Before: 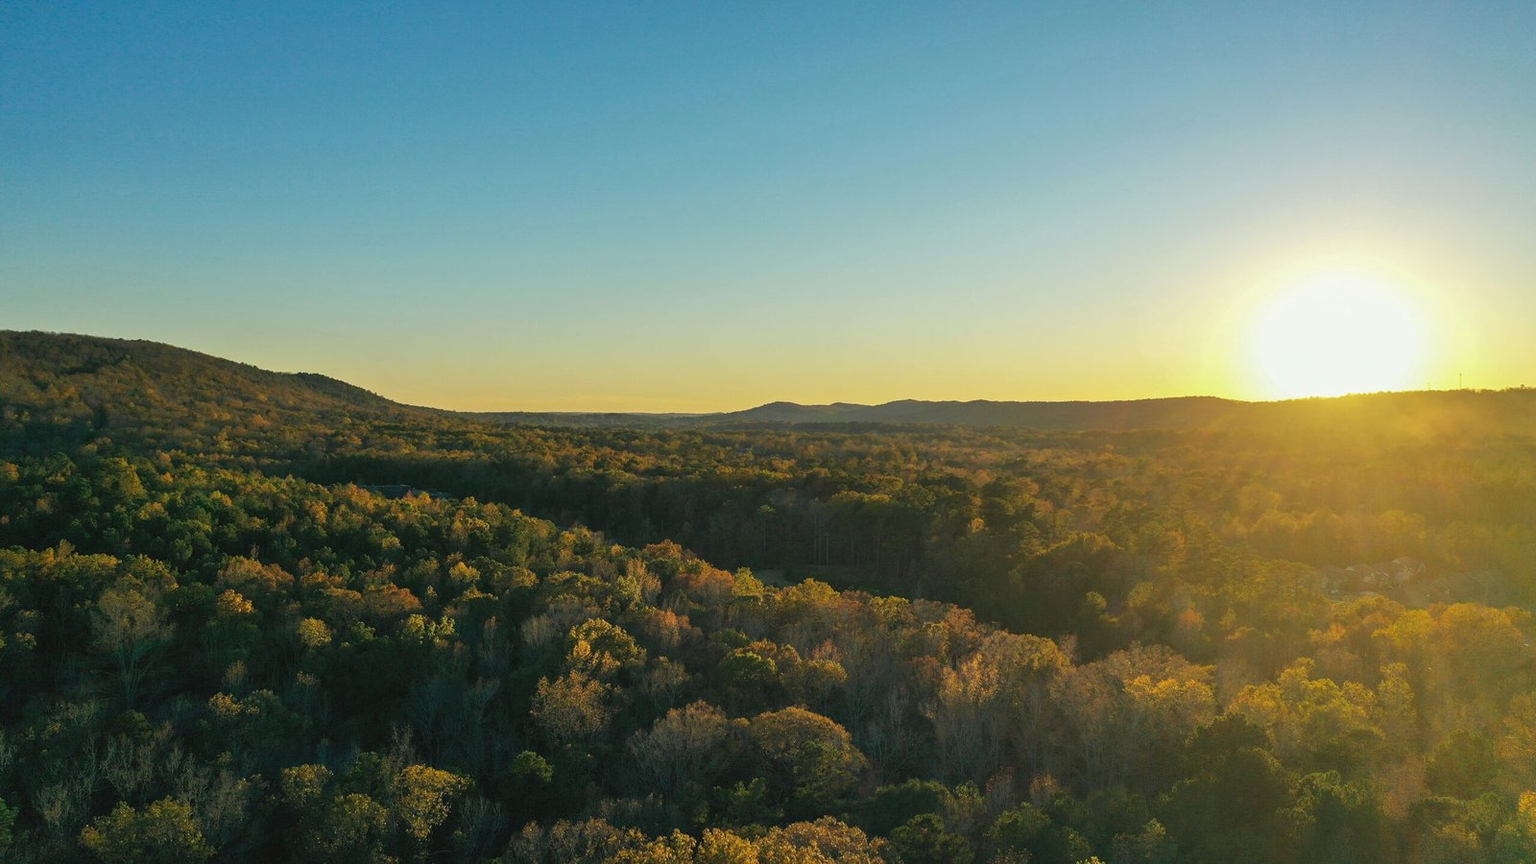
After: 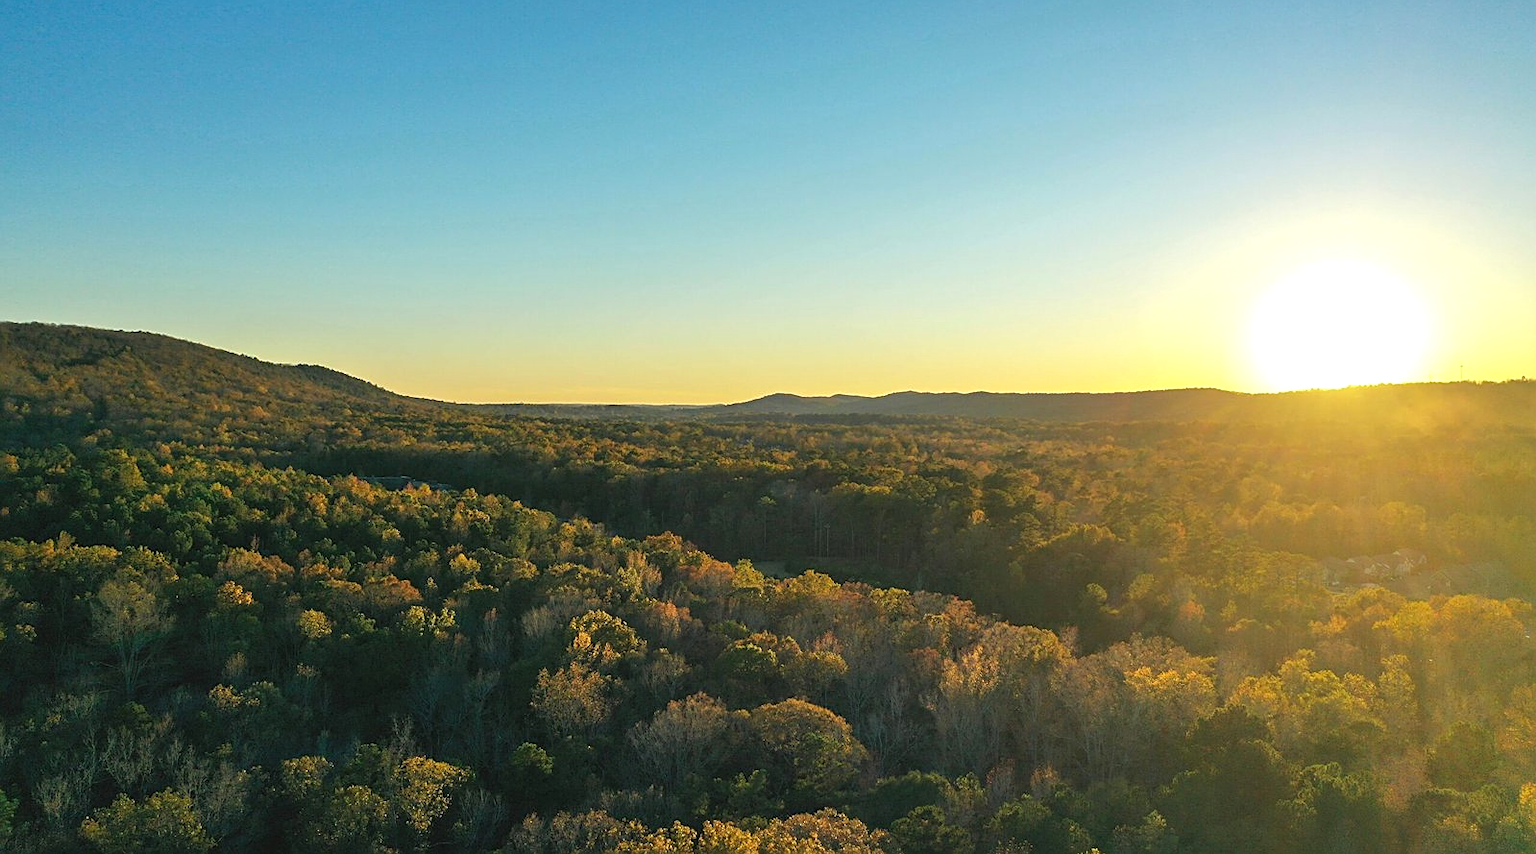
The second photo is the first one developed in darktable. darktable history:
sharpen: on, module defaults
exposure: exposure 0.4 EV, compensate highlight preservation false
crop: top 1.049%, right 0.001%
